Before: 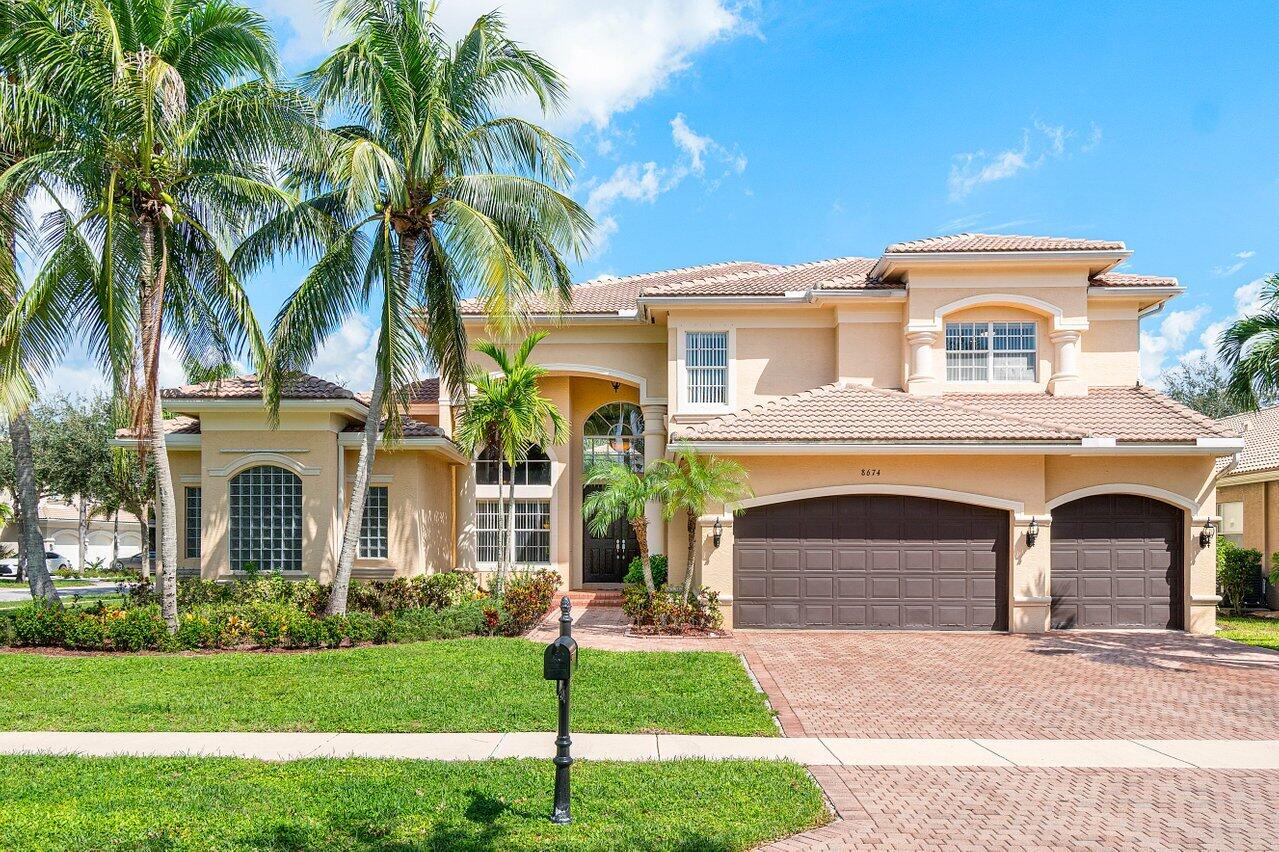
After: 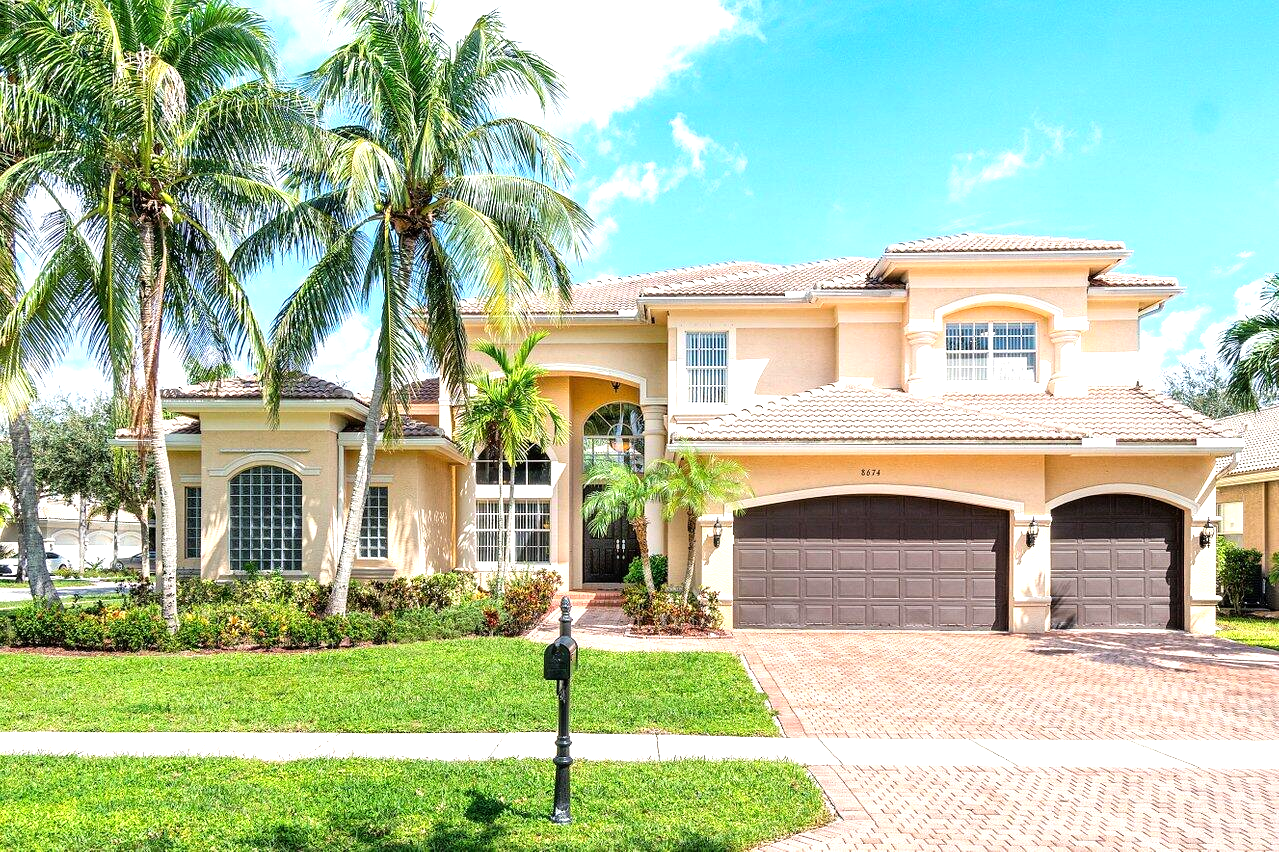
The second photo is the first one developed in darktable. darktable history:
tone equalizer: -8 EV -0.757 EV, -7 EV -0.723 EV, -6 EV -0.629 EV, -5 EV -0.367 EV, -3 EV 0.403 EV, -2 EV 0.6 EV, -1 EV 0.695 EV, +0 EV 0.762 EV
